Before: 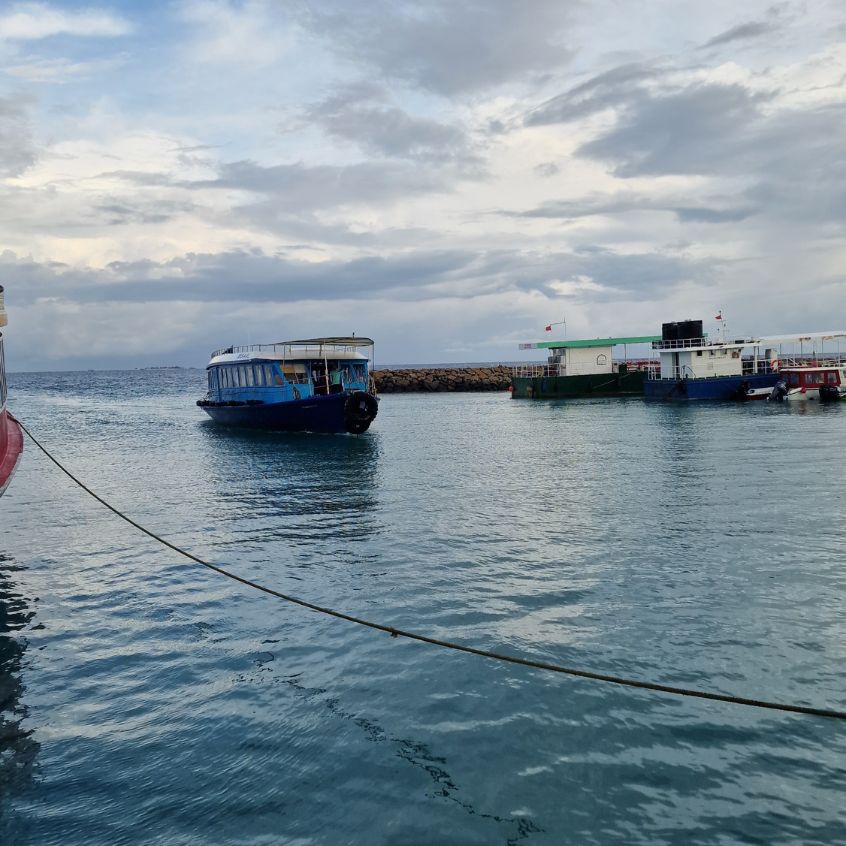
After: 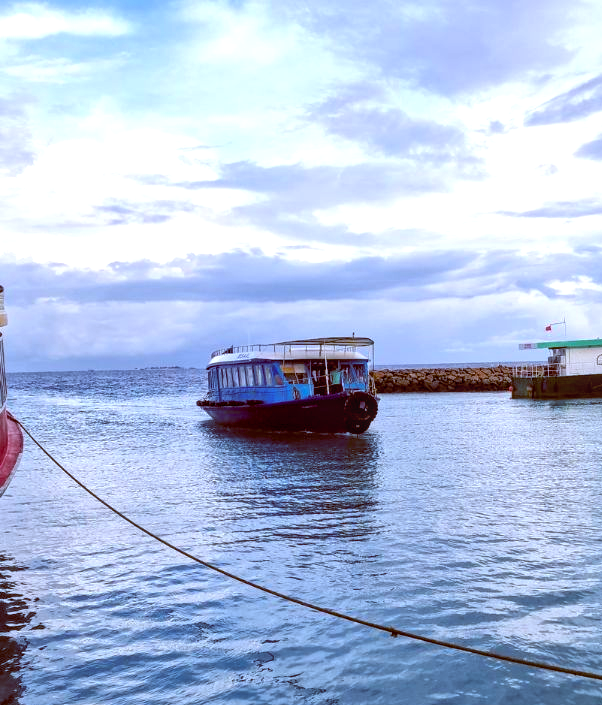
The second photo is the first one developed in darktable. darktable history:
color calibration: illuminant custom, x 0.373, y 0.389, temperature 4265.08 K
color balance rgb: global offset › chroma 0.402%, global offset › hue 34.78°, perceptual saturation grading › global saturation 17.7%
local contrast: on, module defaults
crop: right 28.793%, bottom 16.628%
color correction: highlights a* -0.199, highlights b* -0.125
exposure: black level correction 0, exposure 0.693 EV, compensate highlight preservation false
